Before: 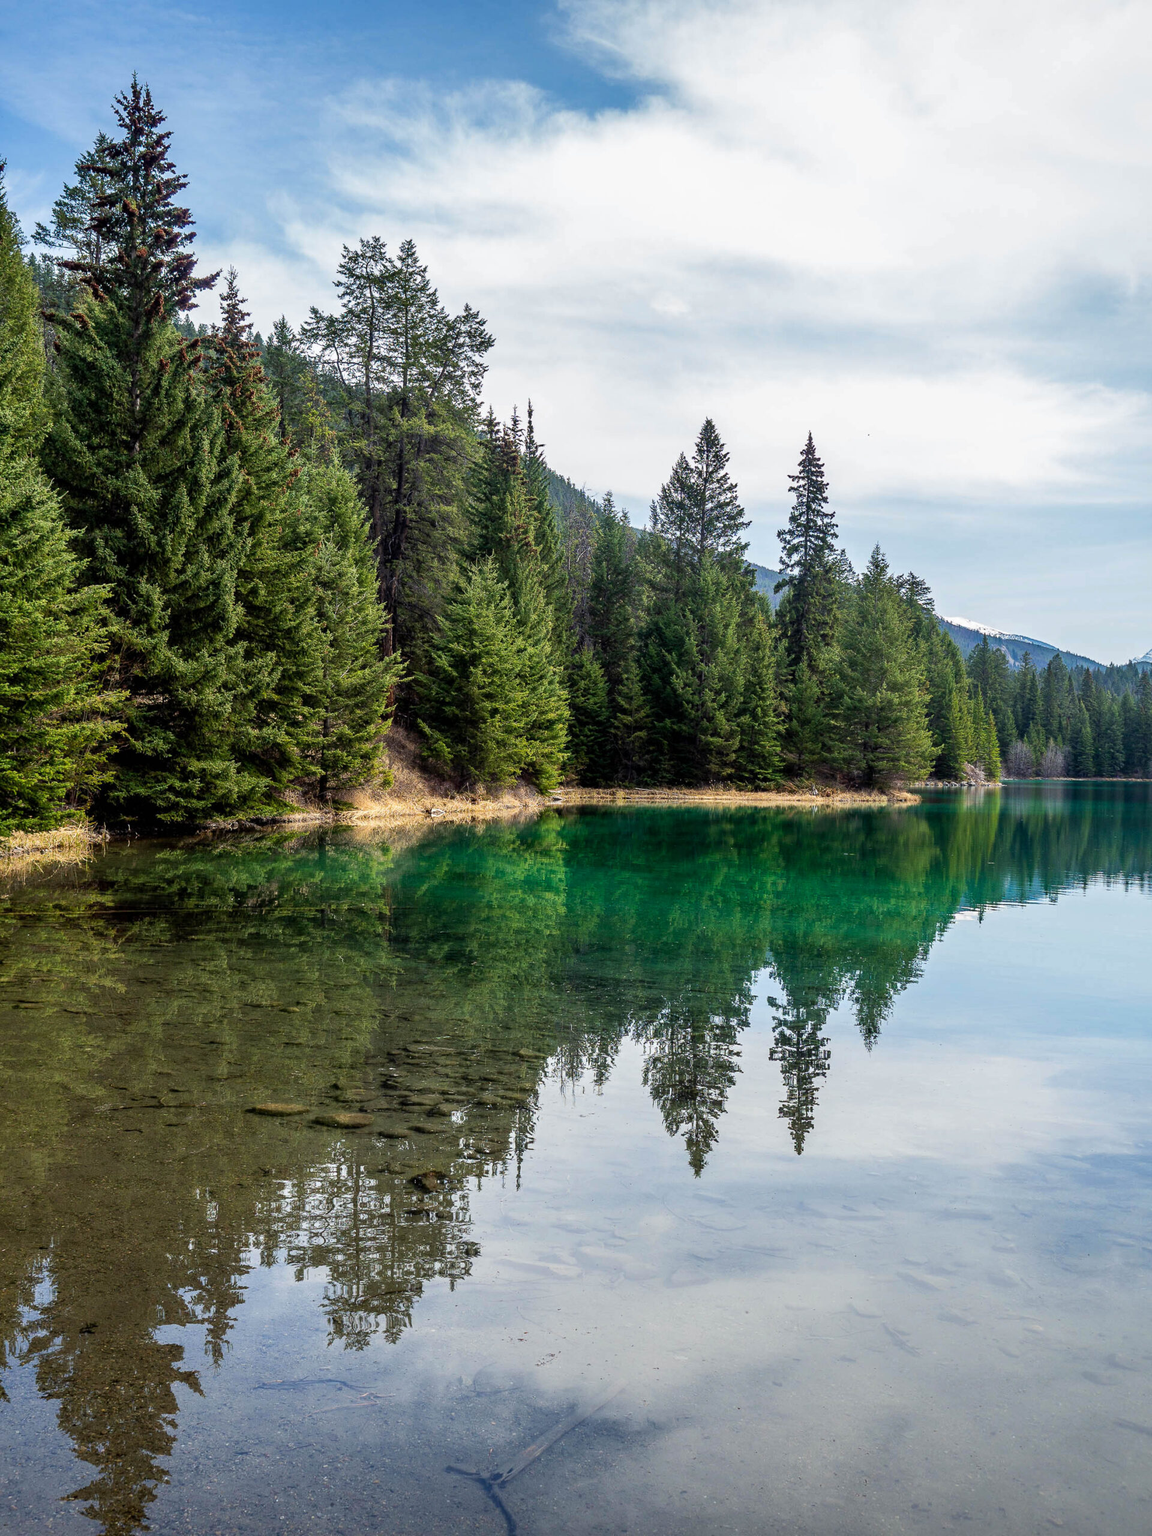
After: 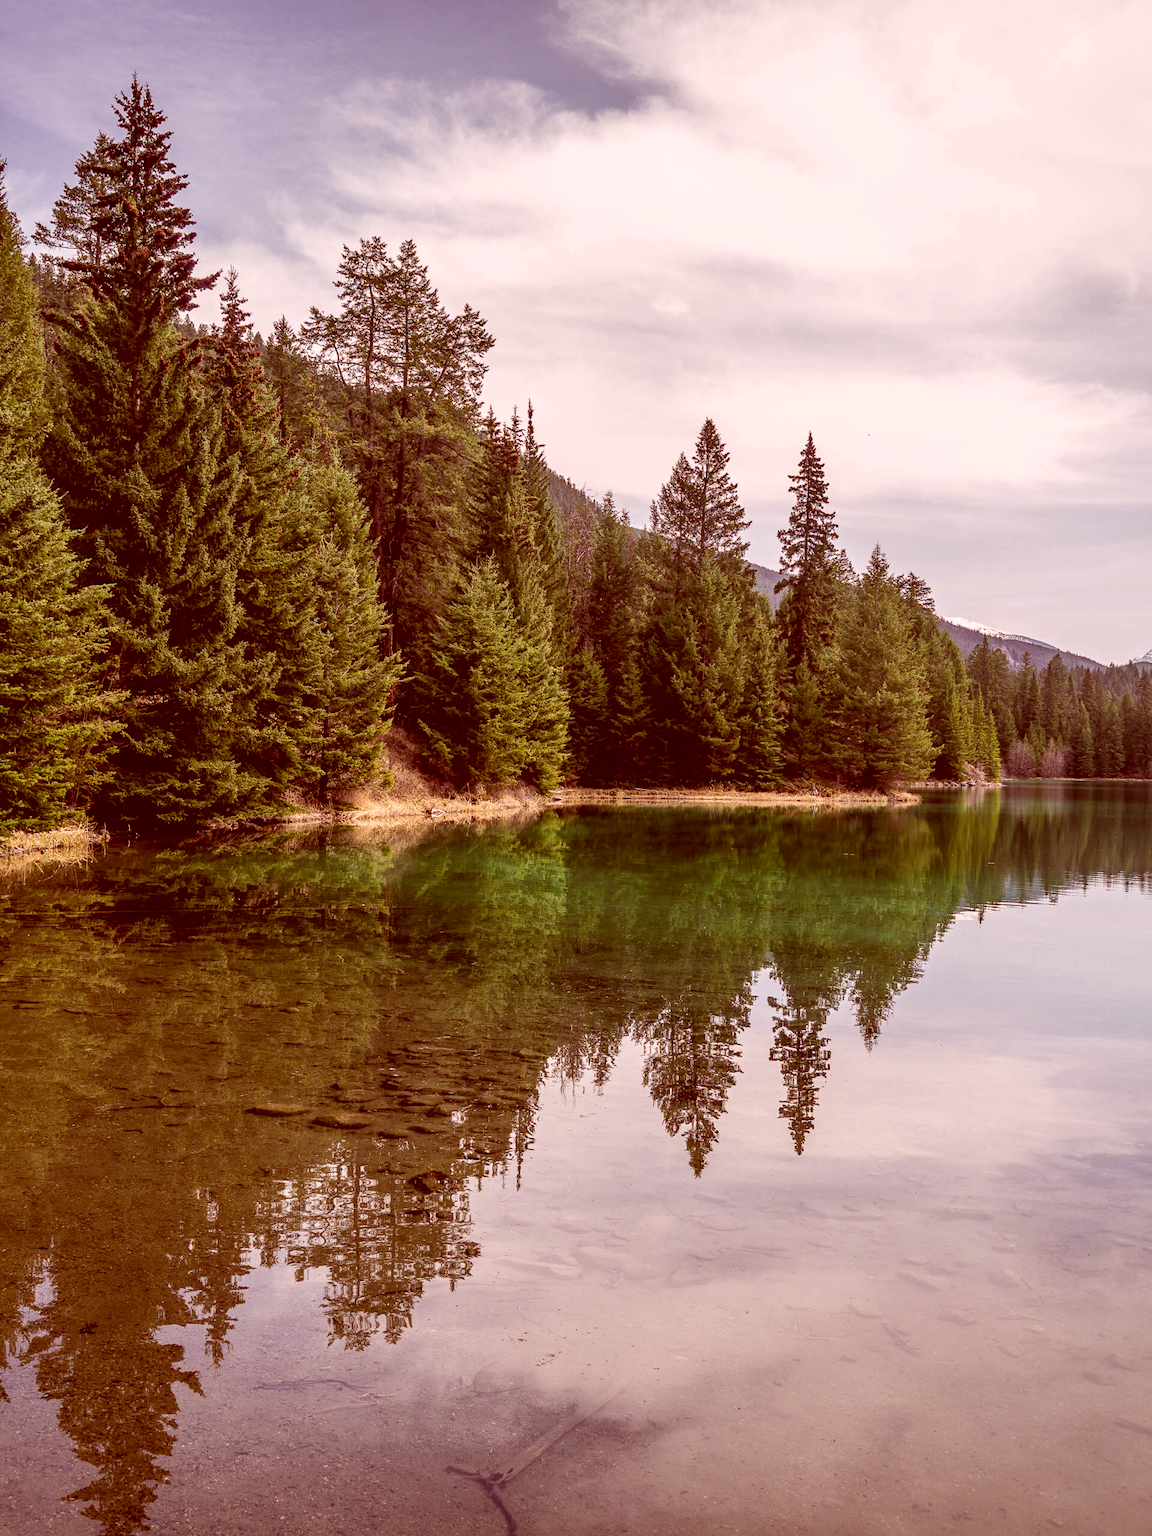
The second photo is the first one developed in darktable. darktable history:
white balance: red 0.983, blue 1.036
color correction: highlights a* 9.03, highlights b* 8.71, shadows a* 40, shadows b* 40, saturation 0.8
